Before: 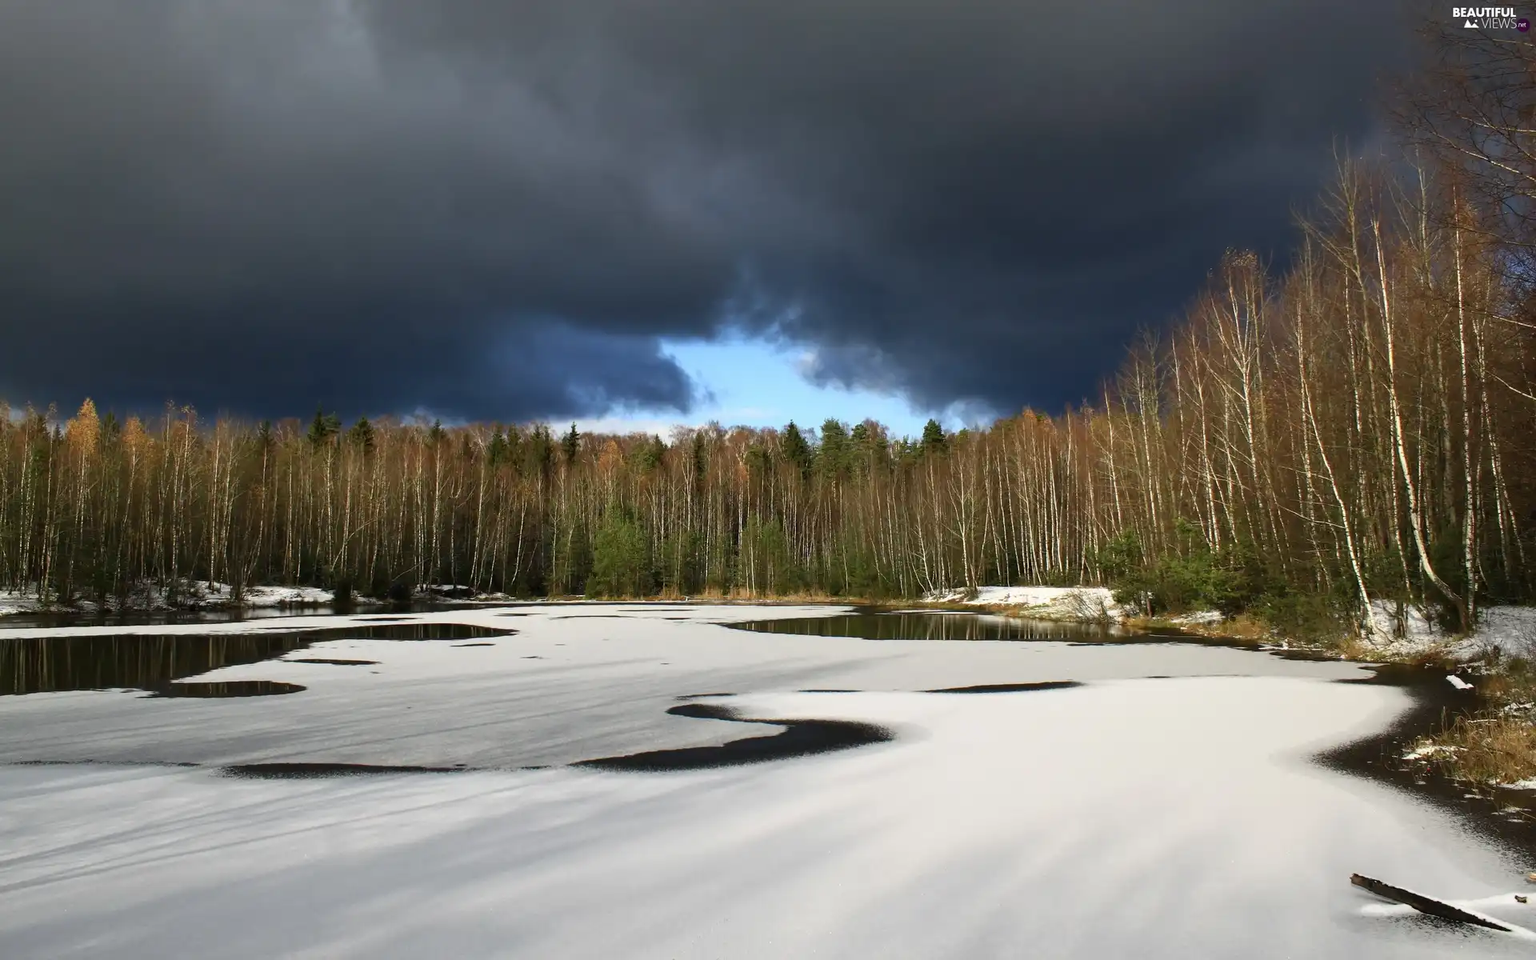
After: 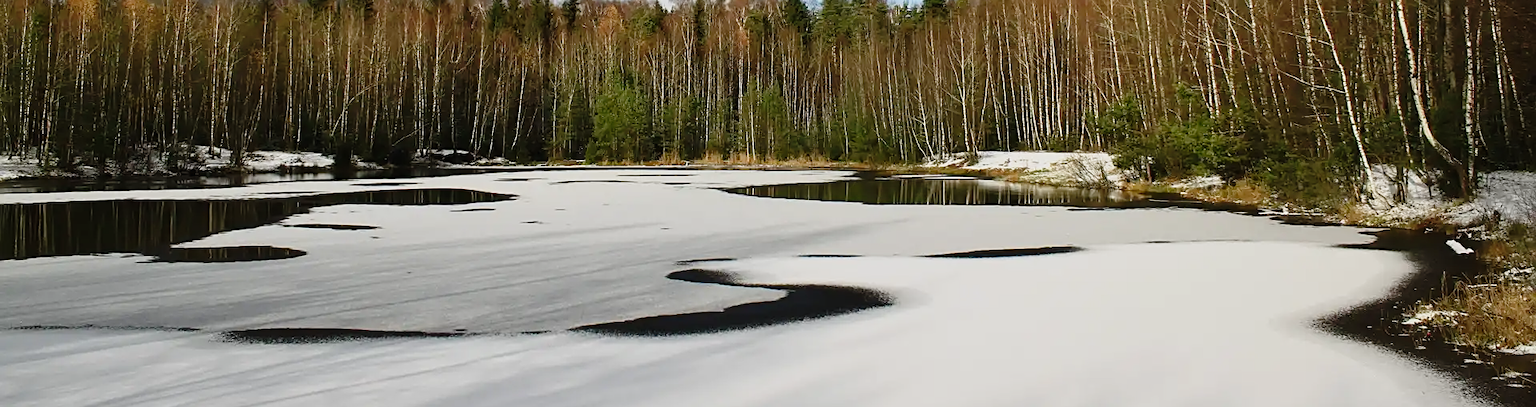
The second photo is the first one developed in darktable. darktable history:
tone curve: curves: ch0 [(0, 0.009) (0.105, 0.069) (0.195, 0.154) (0.289, 0.278) (0.384, 0.391) (0.513, 0.53) (0.66, 0.667) (0.895, 0.863) (1, 0.919)]; ch1 [(0, 0) (0.161, 0.092) (0.35, 0.33) (0.403, 0.395) (0.456, 0.469) (0.502, 0.499) (0.519, 0.514) (0.576, 0.587) (0.642, 0.645) (0.701, 0.742) (1, 0.942)]; ch2 [(0, 0) (0.371, 0.362) (0.437, 0.437) (0.501, 0.5) (0.53, 0.528) (0.569, 0.551) (0.619, 0.58) (0.883, 0.752) (1, 0.929)], preserve colors none
sharpen: on, module defaults
crop: top 45.406%, bottom 12.173%
